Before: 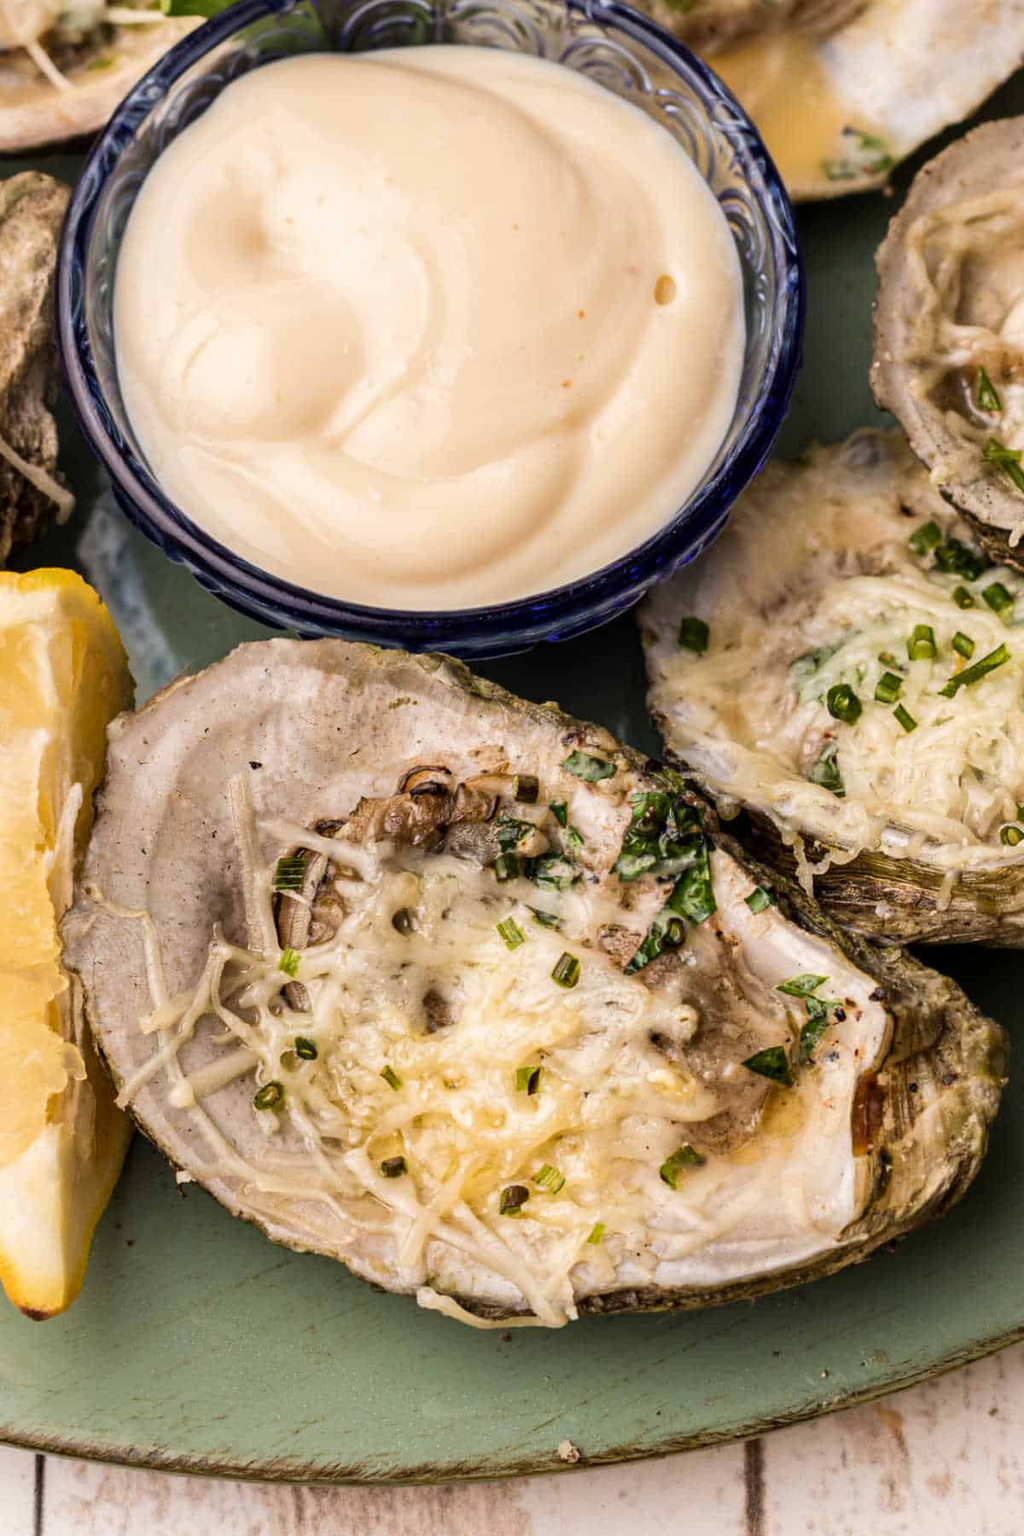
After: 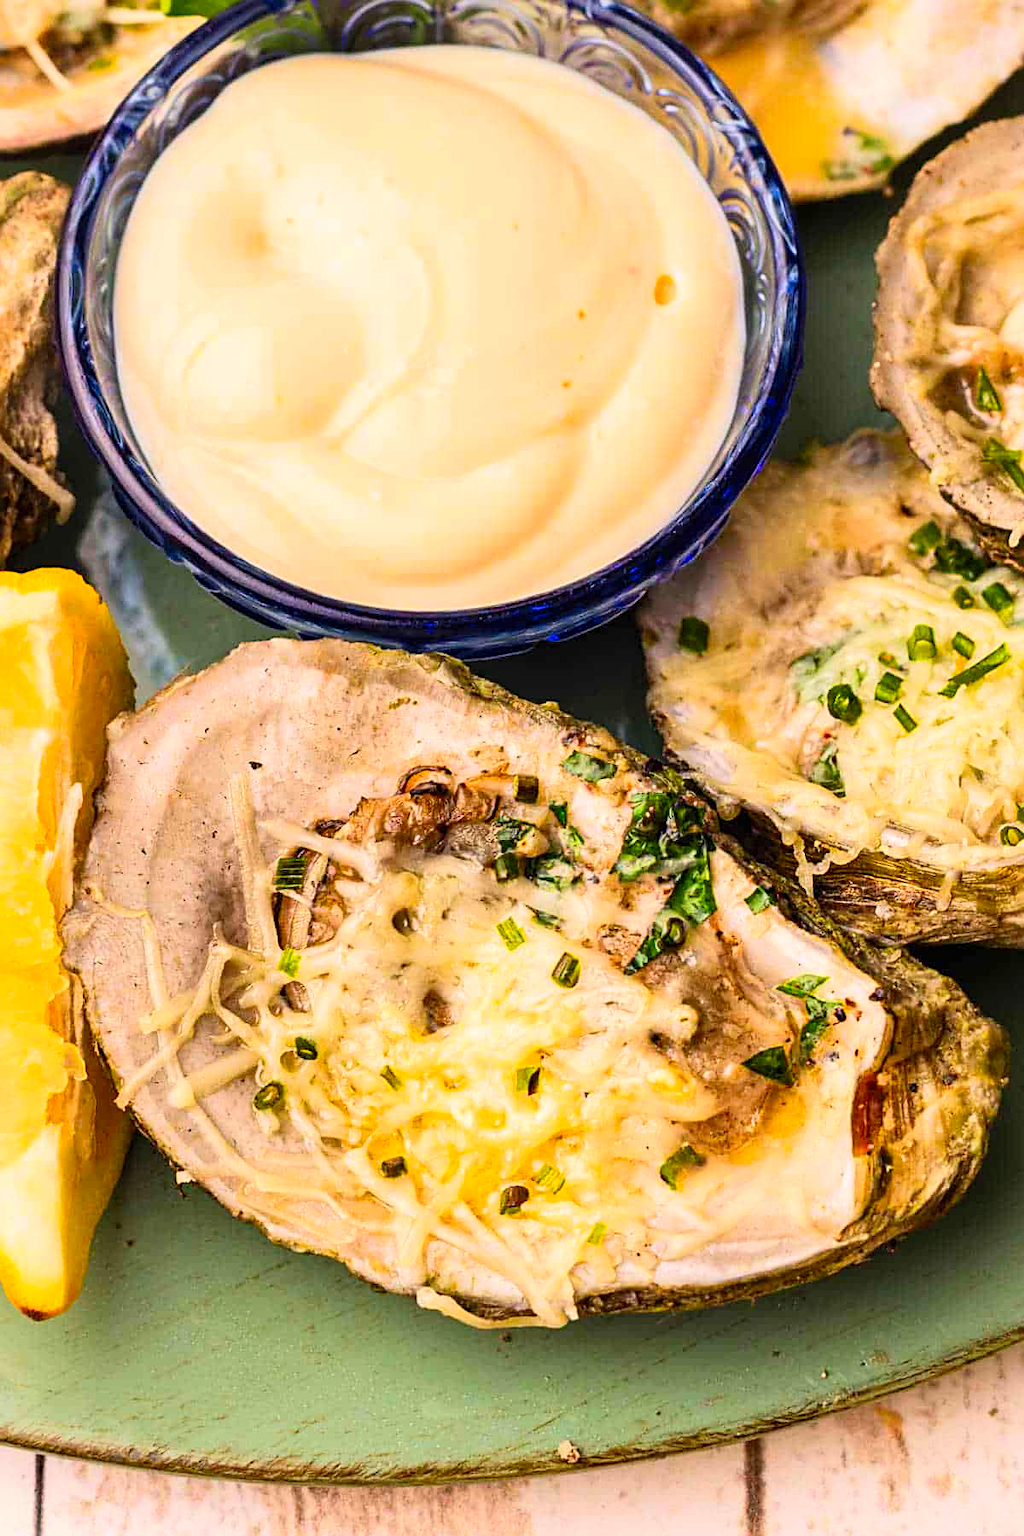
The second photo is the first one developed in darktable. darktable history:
sharpen: on, module defaults
contrast brightness saturation: contrast 0.196, brightness 0.194, saturation 0.815
